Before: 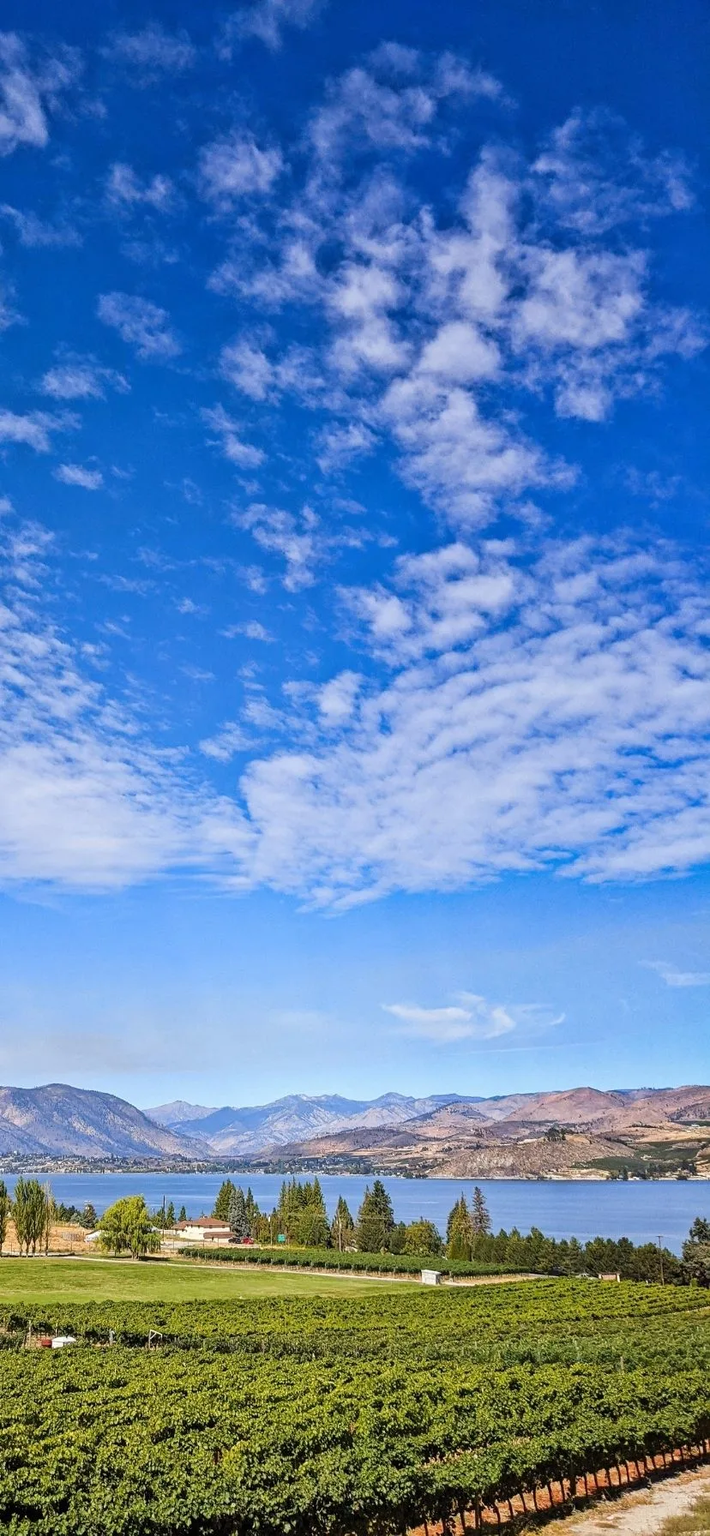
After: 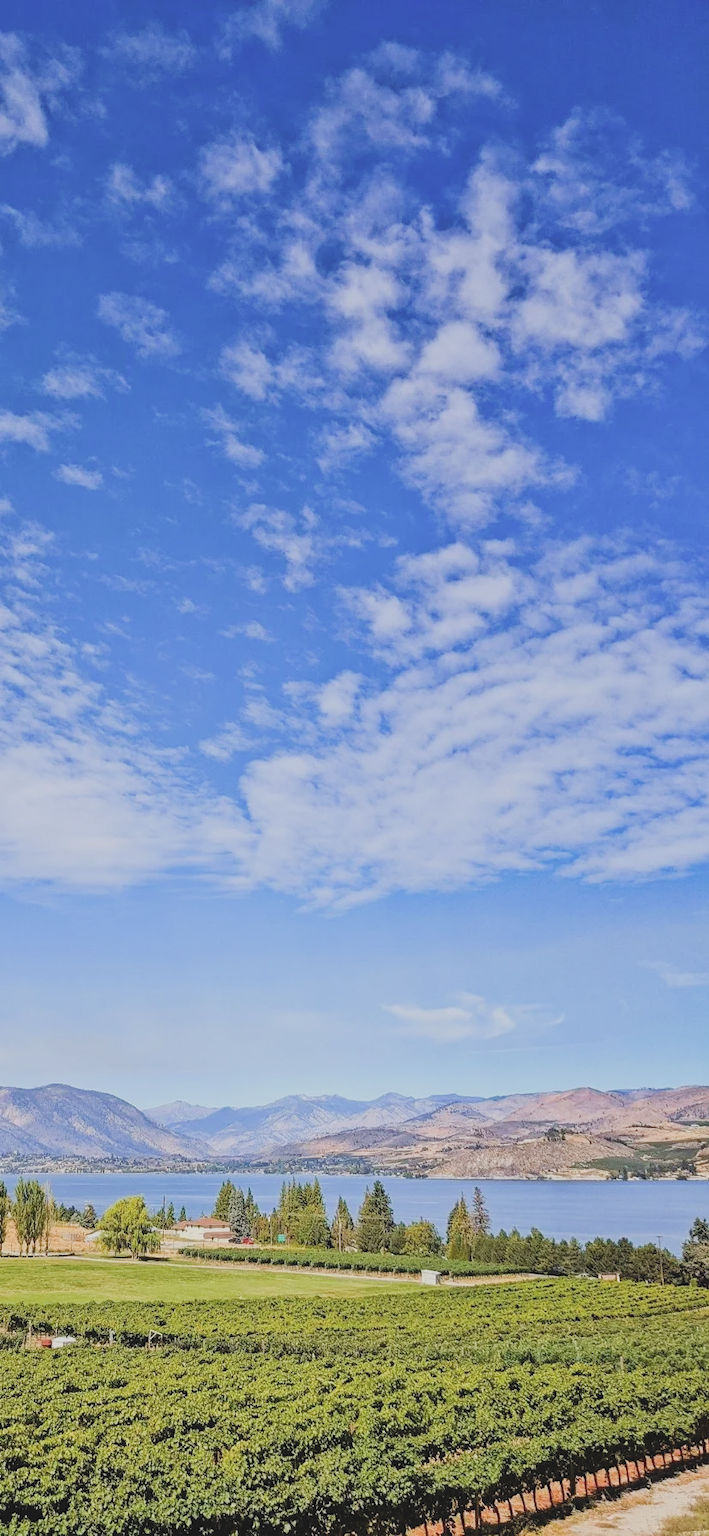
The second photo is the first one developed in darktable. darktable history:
exposure: exposure 0.564 EV, compensate highlight preservation false
contrast brightness saturation: contrast -0.15, brightness 0.05, saturation -0.12
filmic rgb: black relative exposure -7.65 EV, white relative exposure 4.56 EV, hardness 3.61
